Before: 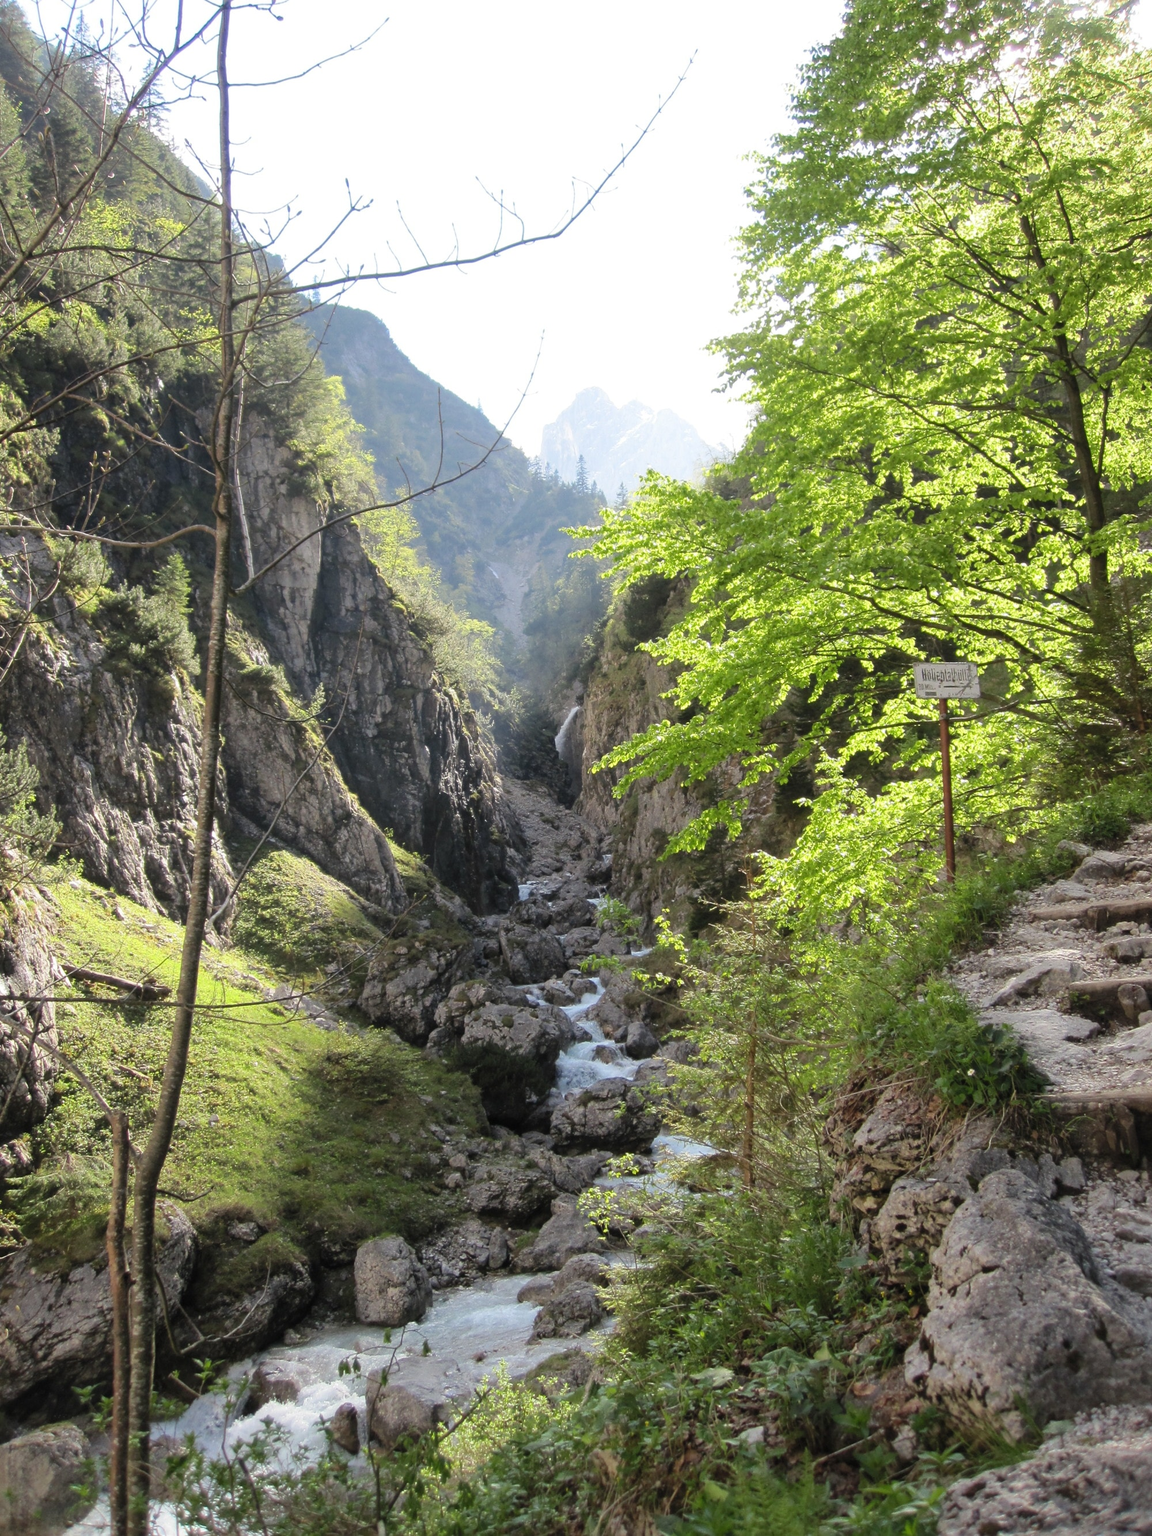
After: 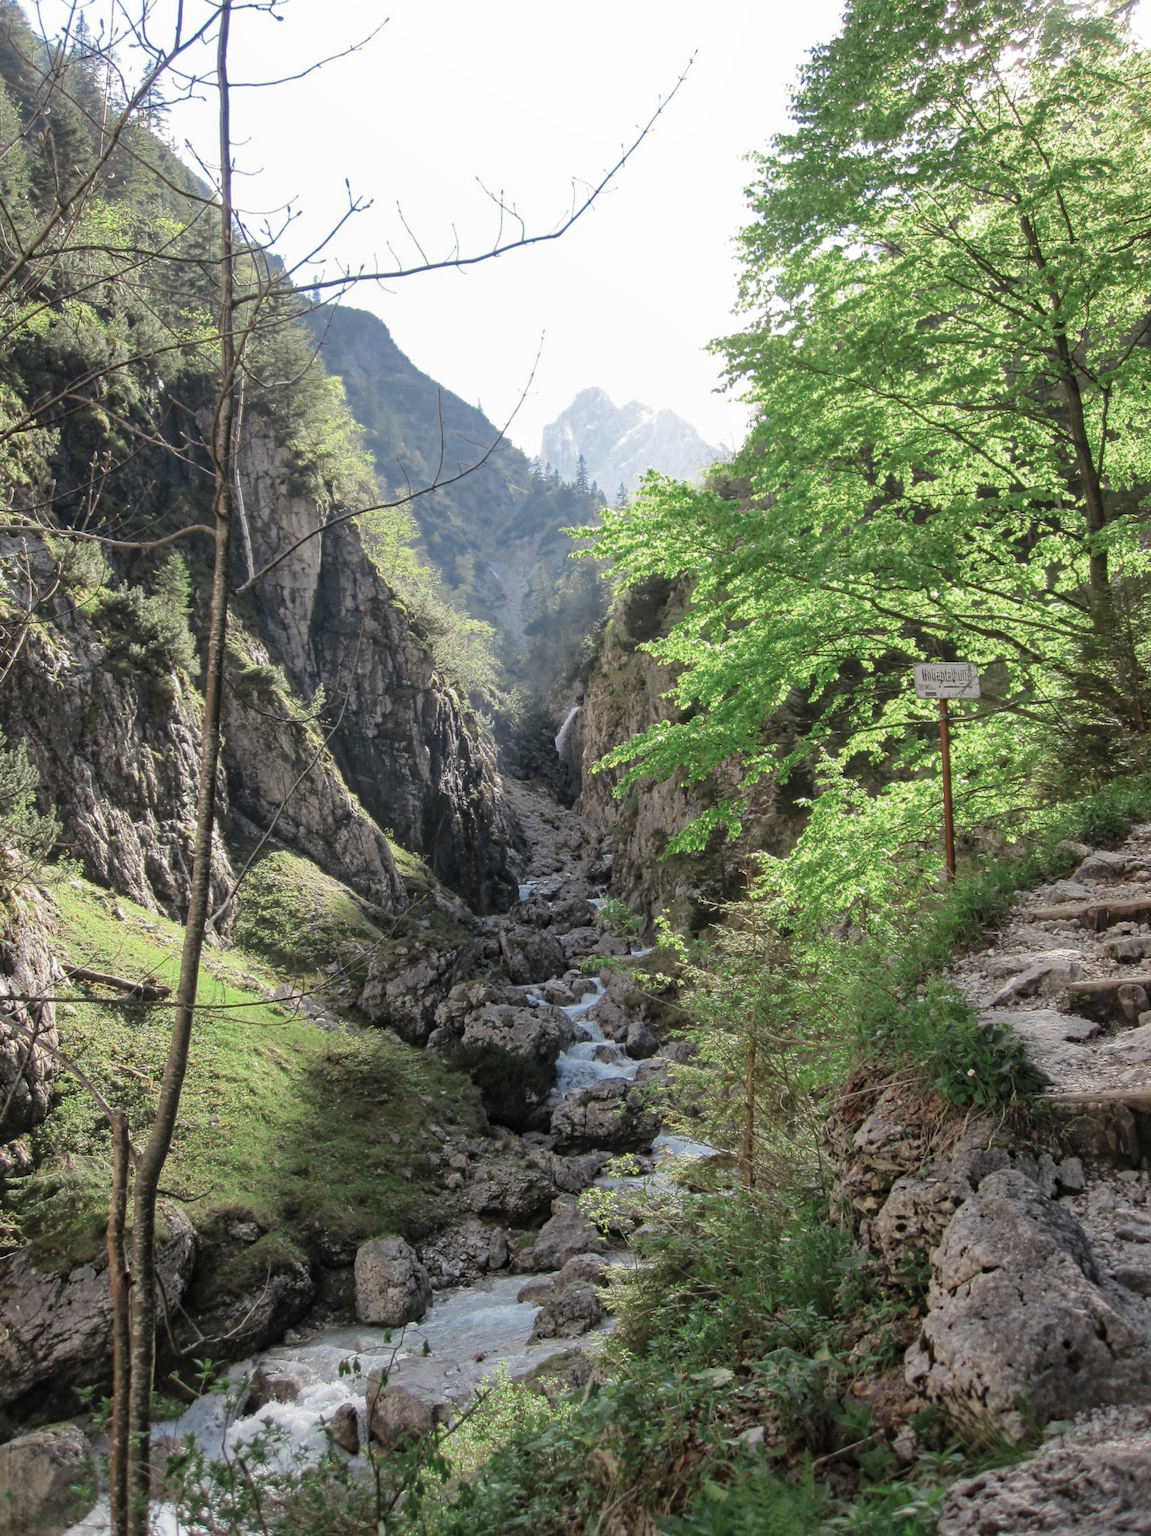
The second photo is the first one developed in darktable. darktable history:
haze removal: compatibility mode true, adaptive false
color zones: curves: ch0 [(0, 0.5) (0.125, 0.4) (0.25, 0.5) (0.375, 0.4) (0.5, 0.4) (0.625, 0.35) (0.75, 0.35) (0.875, 0.5)]; ch1 [(0, 0.35) (0.125, 0.45) (0.25, 0.35) (0.375, 0.35) (0.5, 0.35) (0.625, 0.35) (0.75, 0.45) (0.875, 0.35)]; ch2 [(0, 0.6) (0.125, 0.5) (0.25, 0.5) (0.375, 0.6) (0.5, 0.6) (0.625, 0.5) (0.75, 0.5) (0.875, 0.5)]
local contrast: detail 110%
exposure: exposure -0.001 EV, compensate exposure bias true, compensate highlight preservation false
